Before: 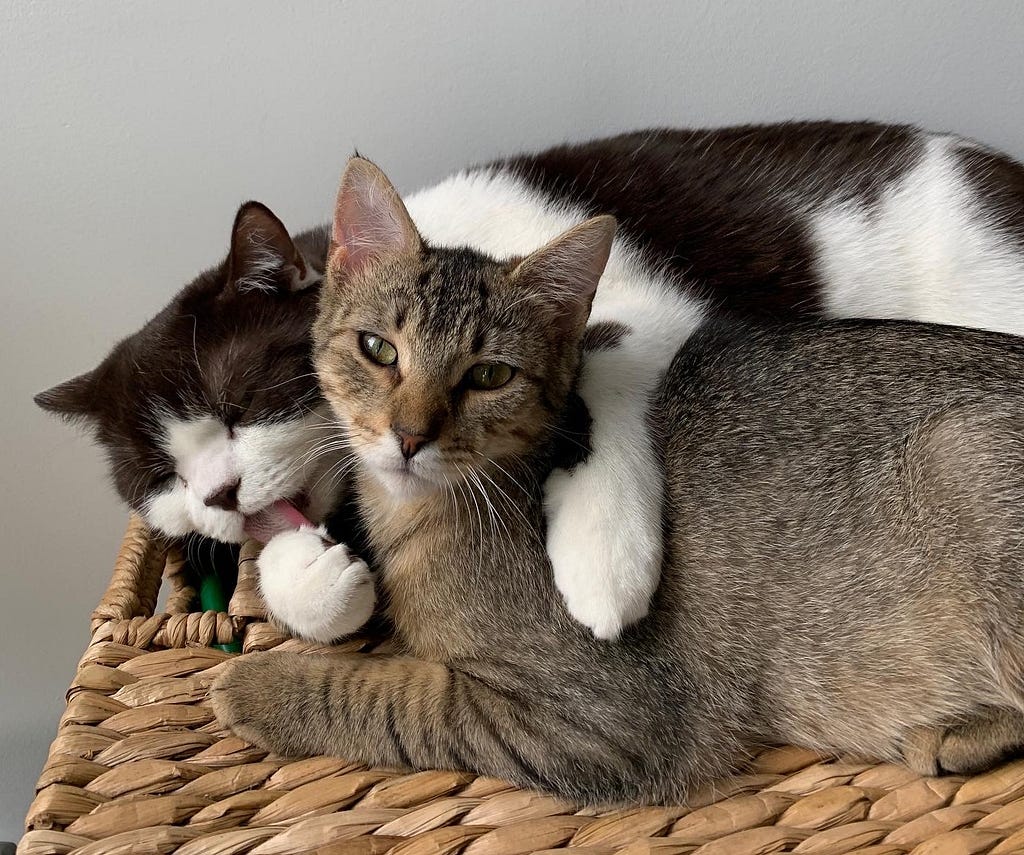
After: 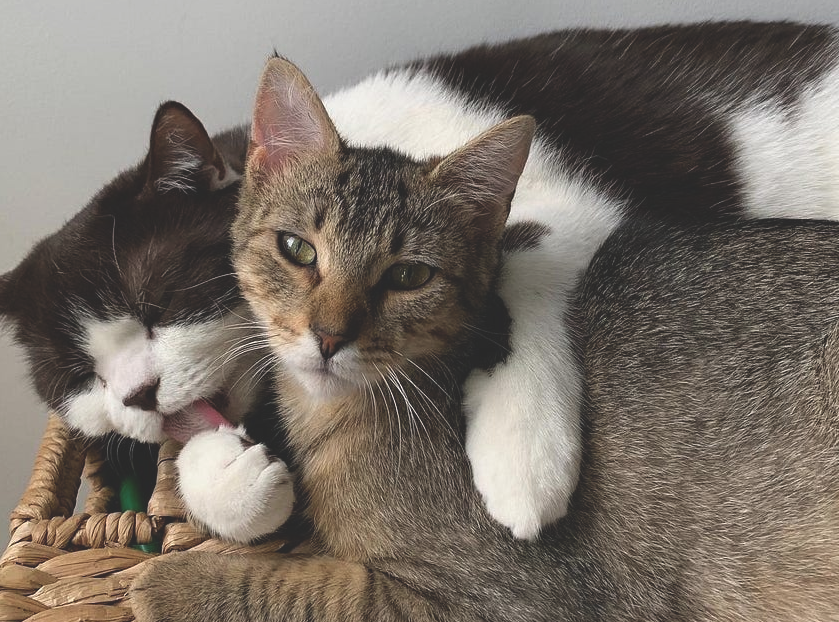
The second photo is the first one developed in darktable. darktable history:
crop: left 7.931%, top 11.746%, right 10.118%, bottom 15.445%
exposure: black level correction -0.023, exposure -0.039 EV, compensate highlight preservation false
